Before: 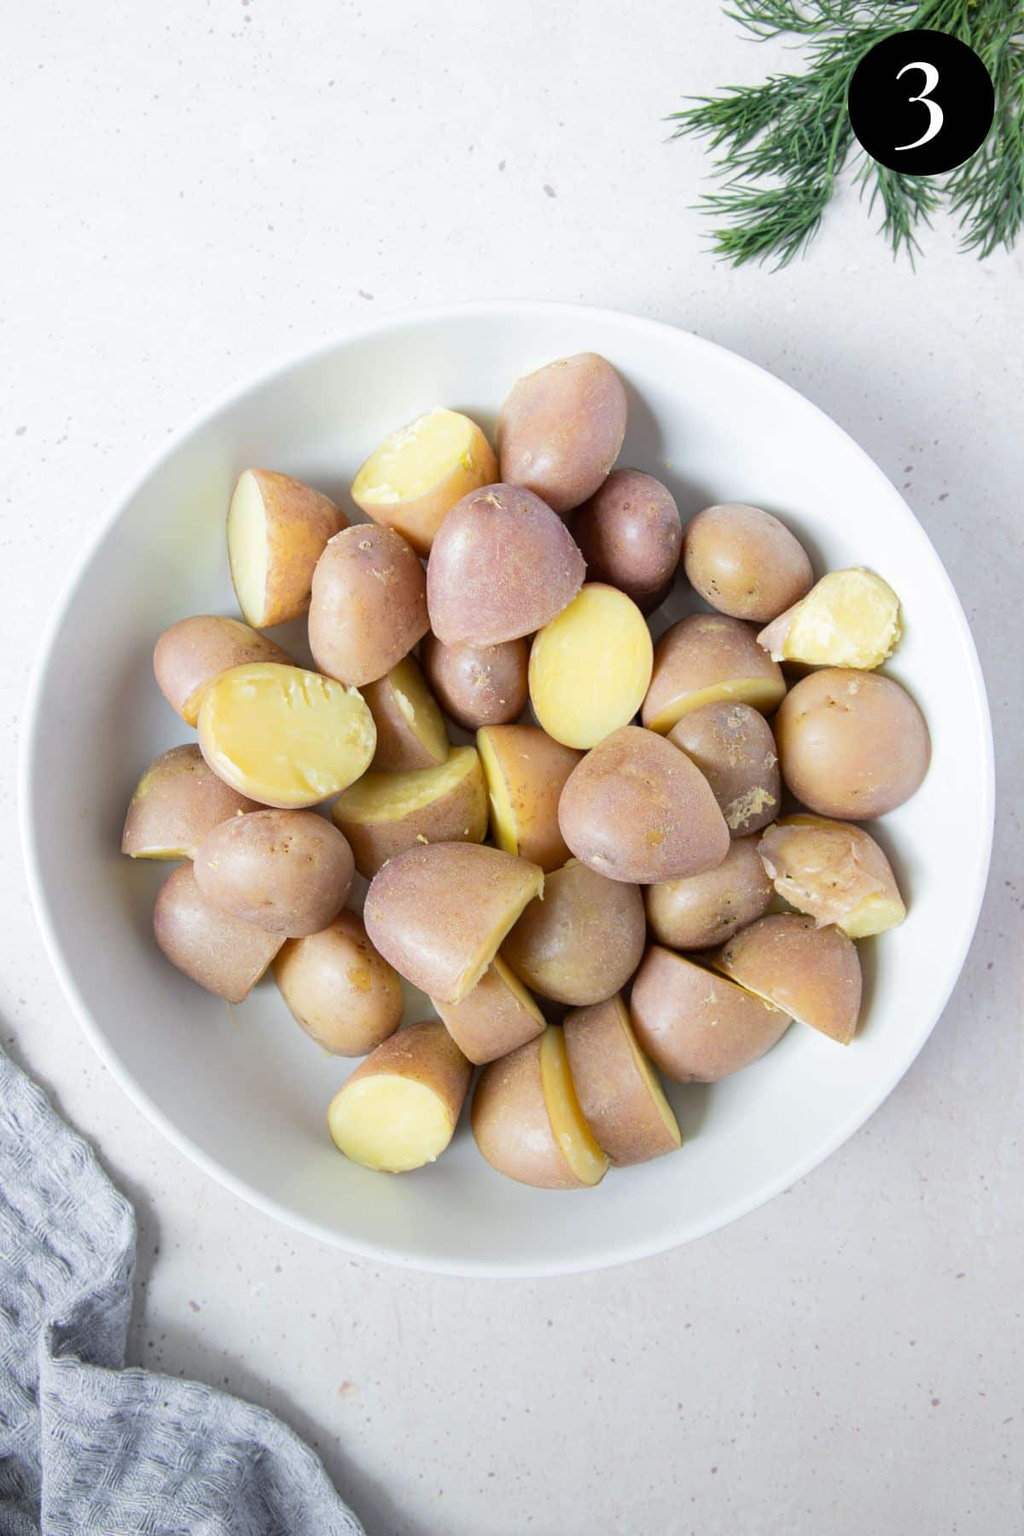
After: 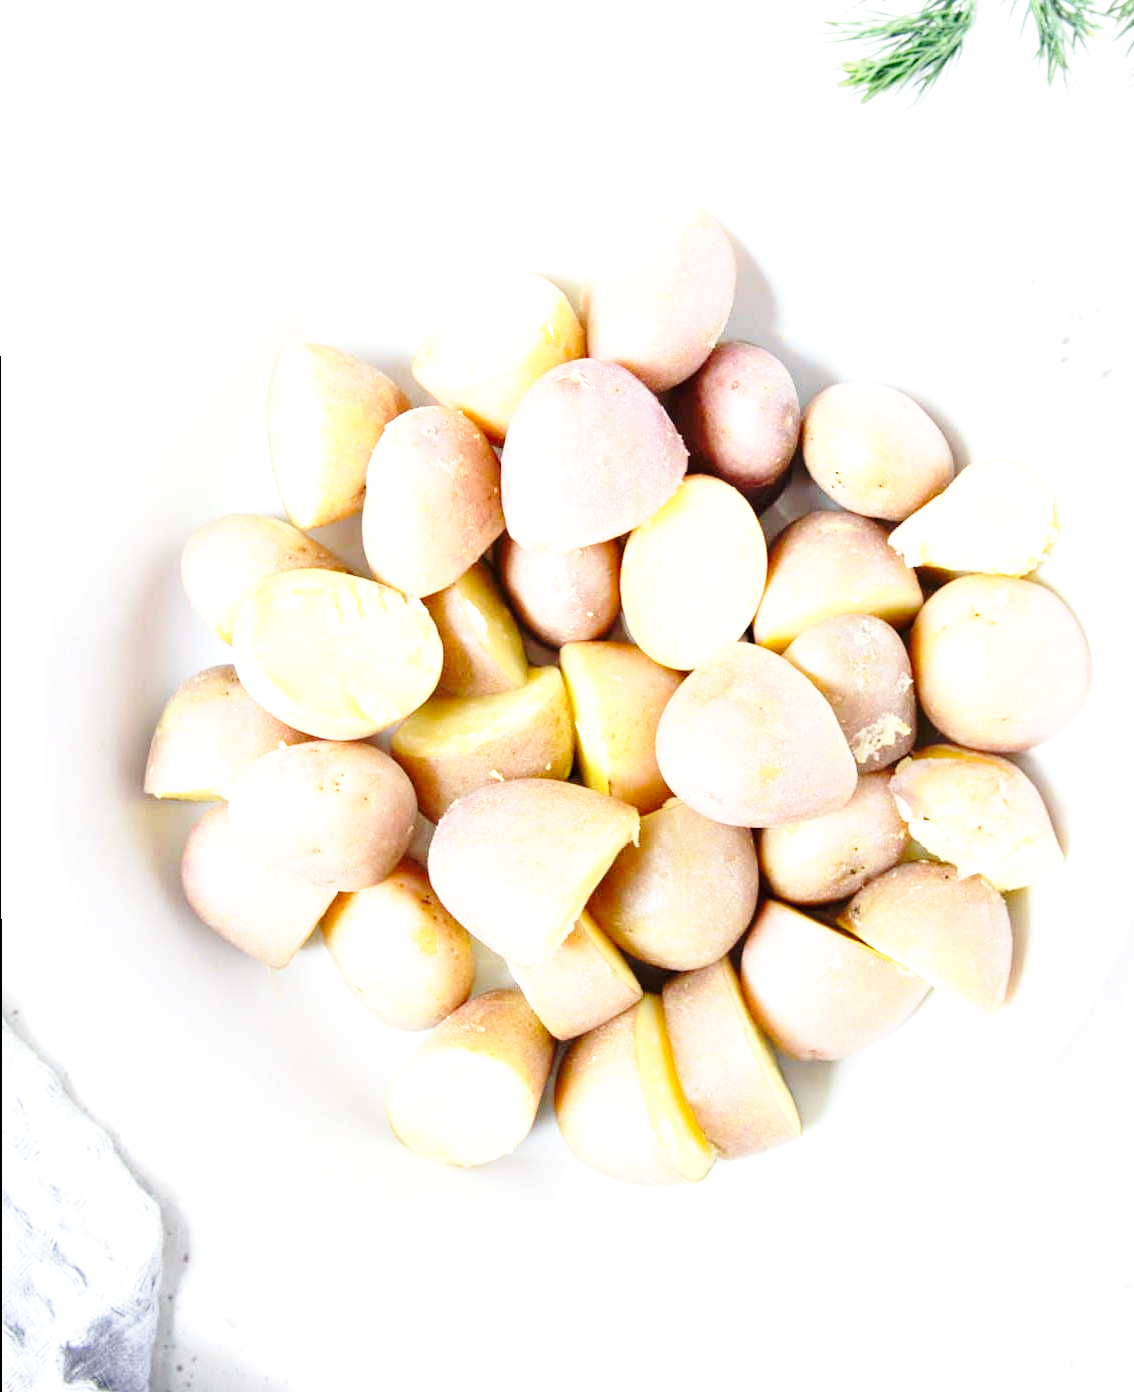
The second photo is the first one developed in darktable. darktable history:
base curve: curves: ch0 [(0, 0) (0.032, 0.037) (0.105, 0.228) (0.435, 0.76) (0.856, 0.983) (1, 1)], preserve colors none
crop and rotate: angle 0.102°, top 11.606%, right 5.707%, bottom 11.133%
exposure: exposure 0.914 EV, compensate highlight preservation false
